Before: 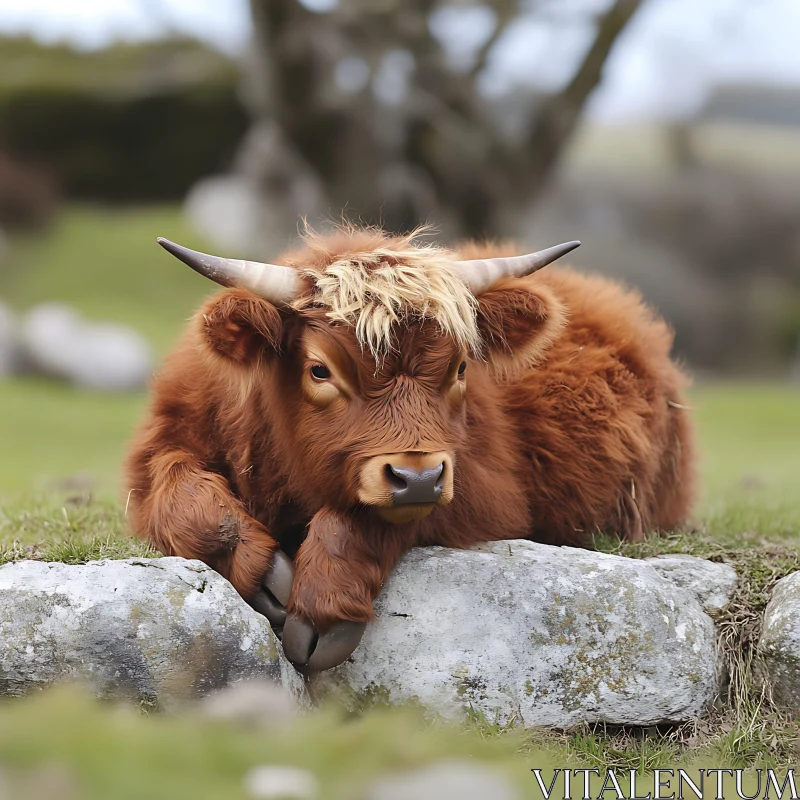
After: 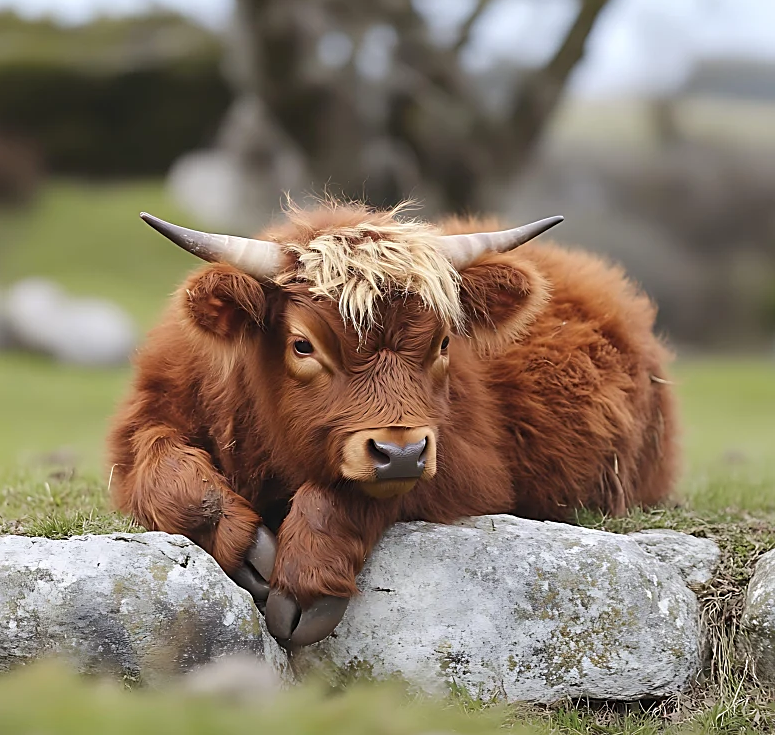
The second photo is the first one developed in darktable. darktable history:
crop: left 2.148%, top 3.191%, right 0.885%, bottom 4.933%
sharpen: amount 0.494
